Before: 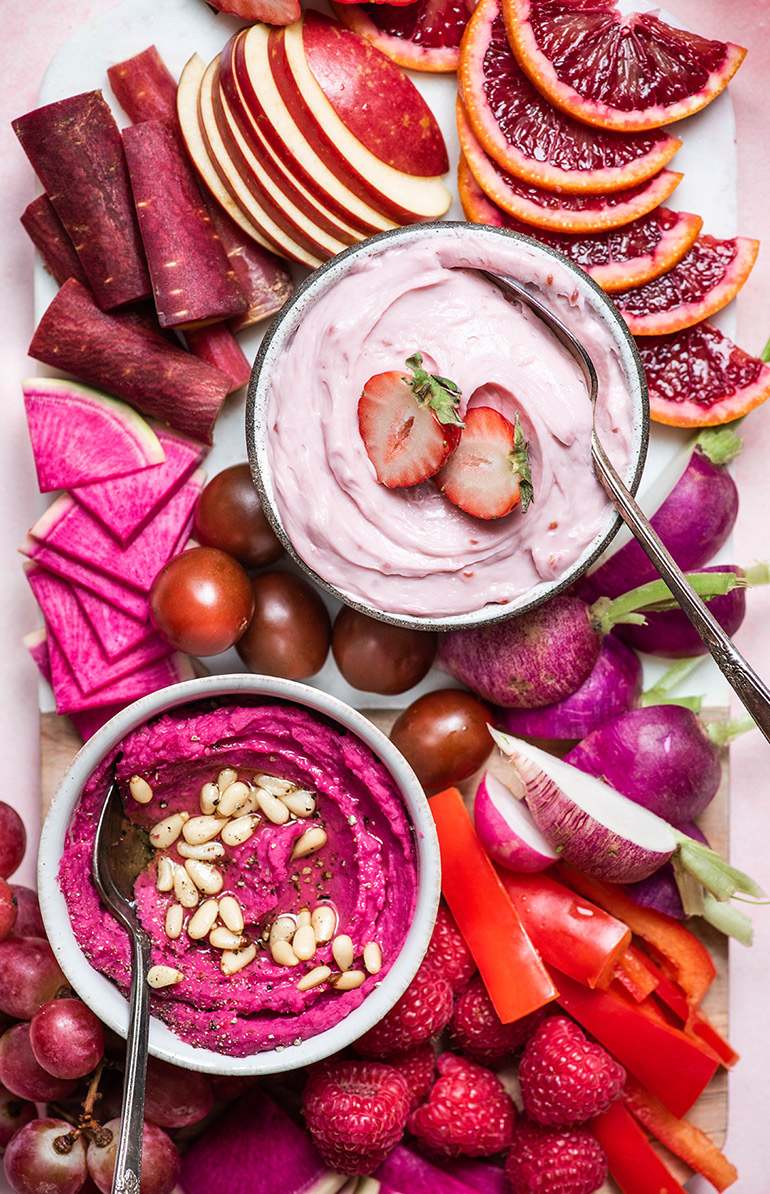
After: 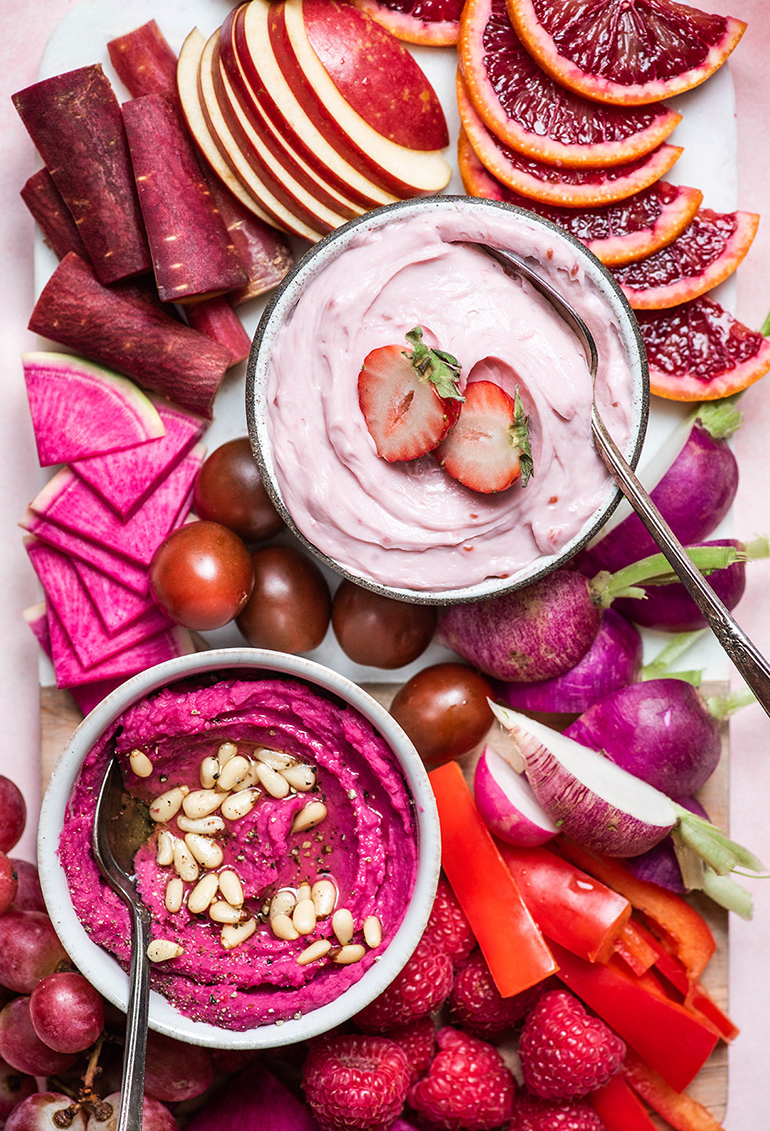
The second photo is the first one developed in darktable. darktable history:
crop and rotate: top 2.197%, bottom 3.034%
